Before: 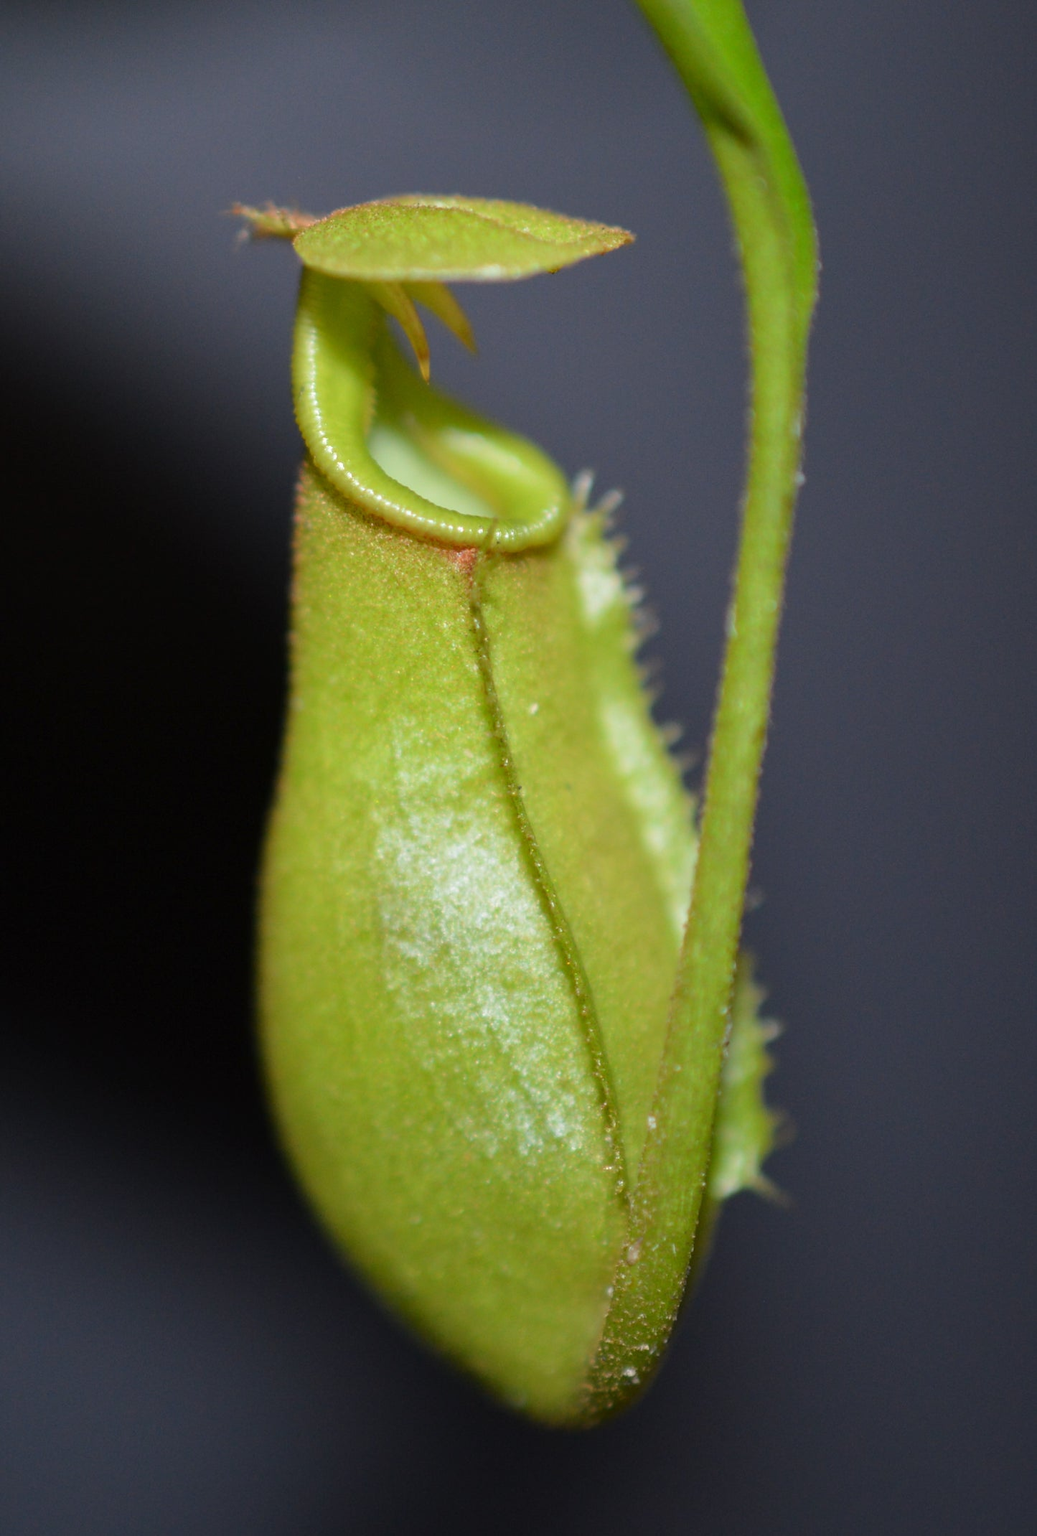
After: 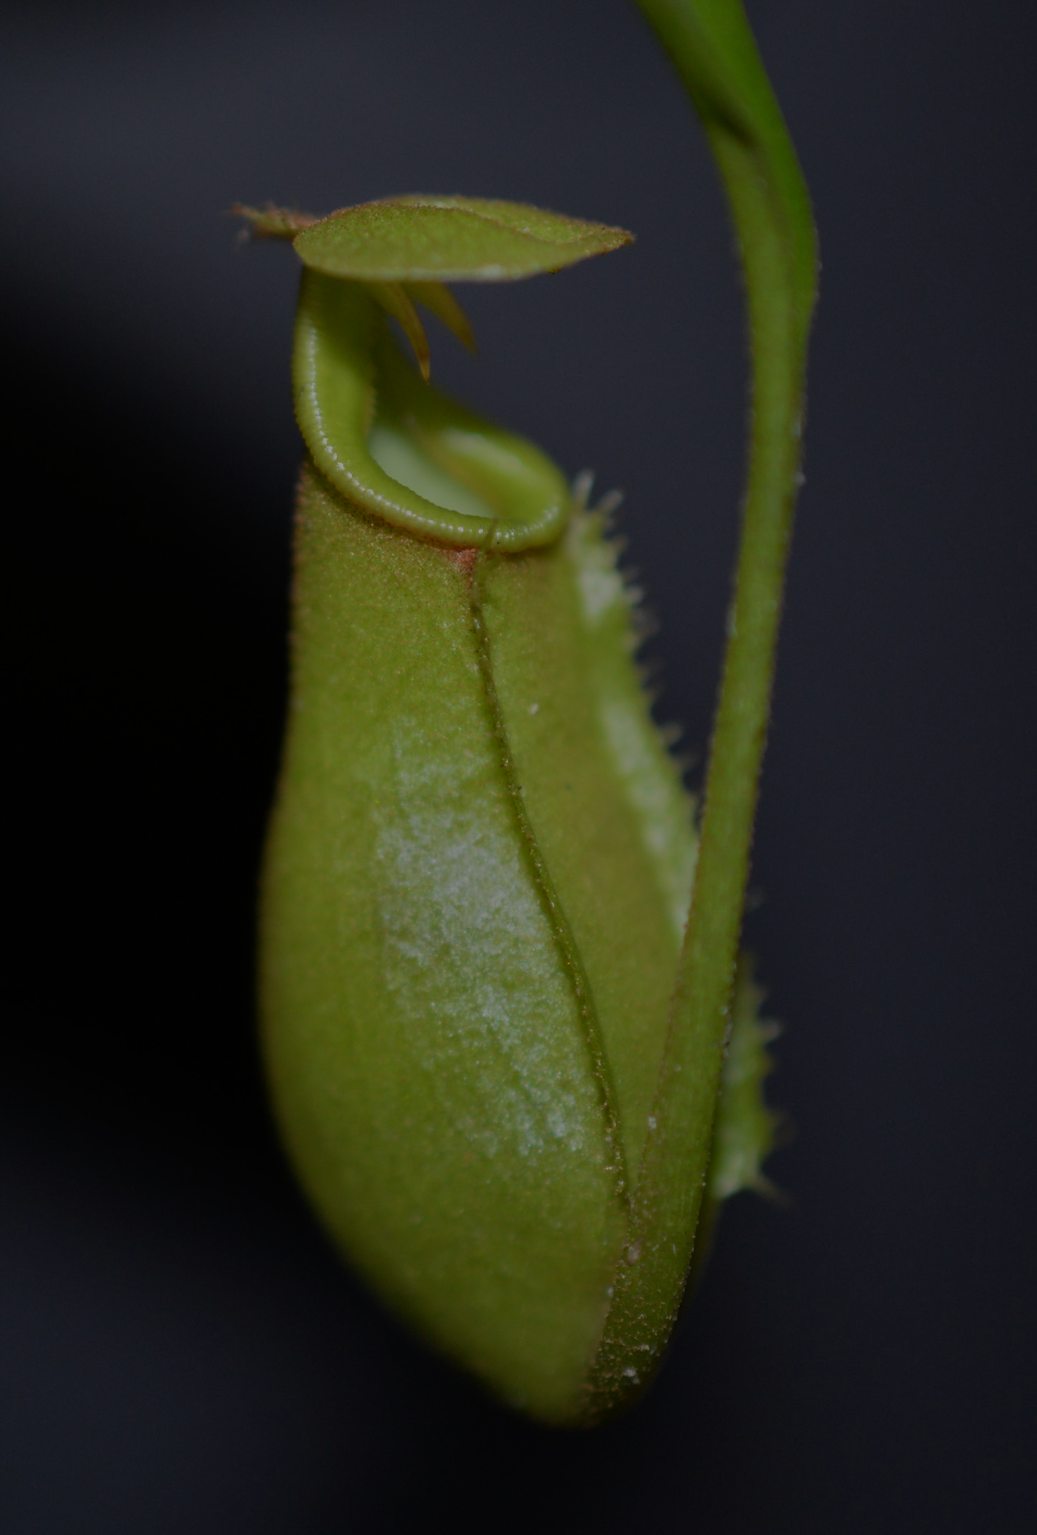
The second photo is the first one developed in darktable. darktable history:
tone equalizer: -8 EV -2 EV, -7 EV -2 EV, -6 EV -2 EV, -5 EV -2 EV, -4 EV -2 EV, -3 EV -2 EV, -2 EV -2 EV, -1 EV -1.63 EV, +0 EV -2 EV
base curve: preserve colors none
